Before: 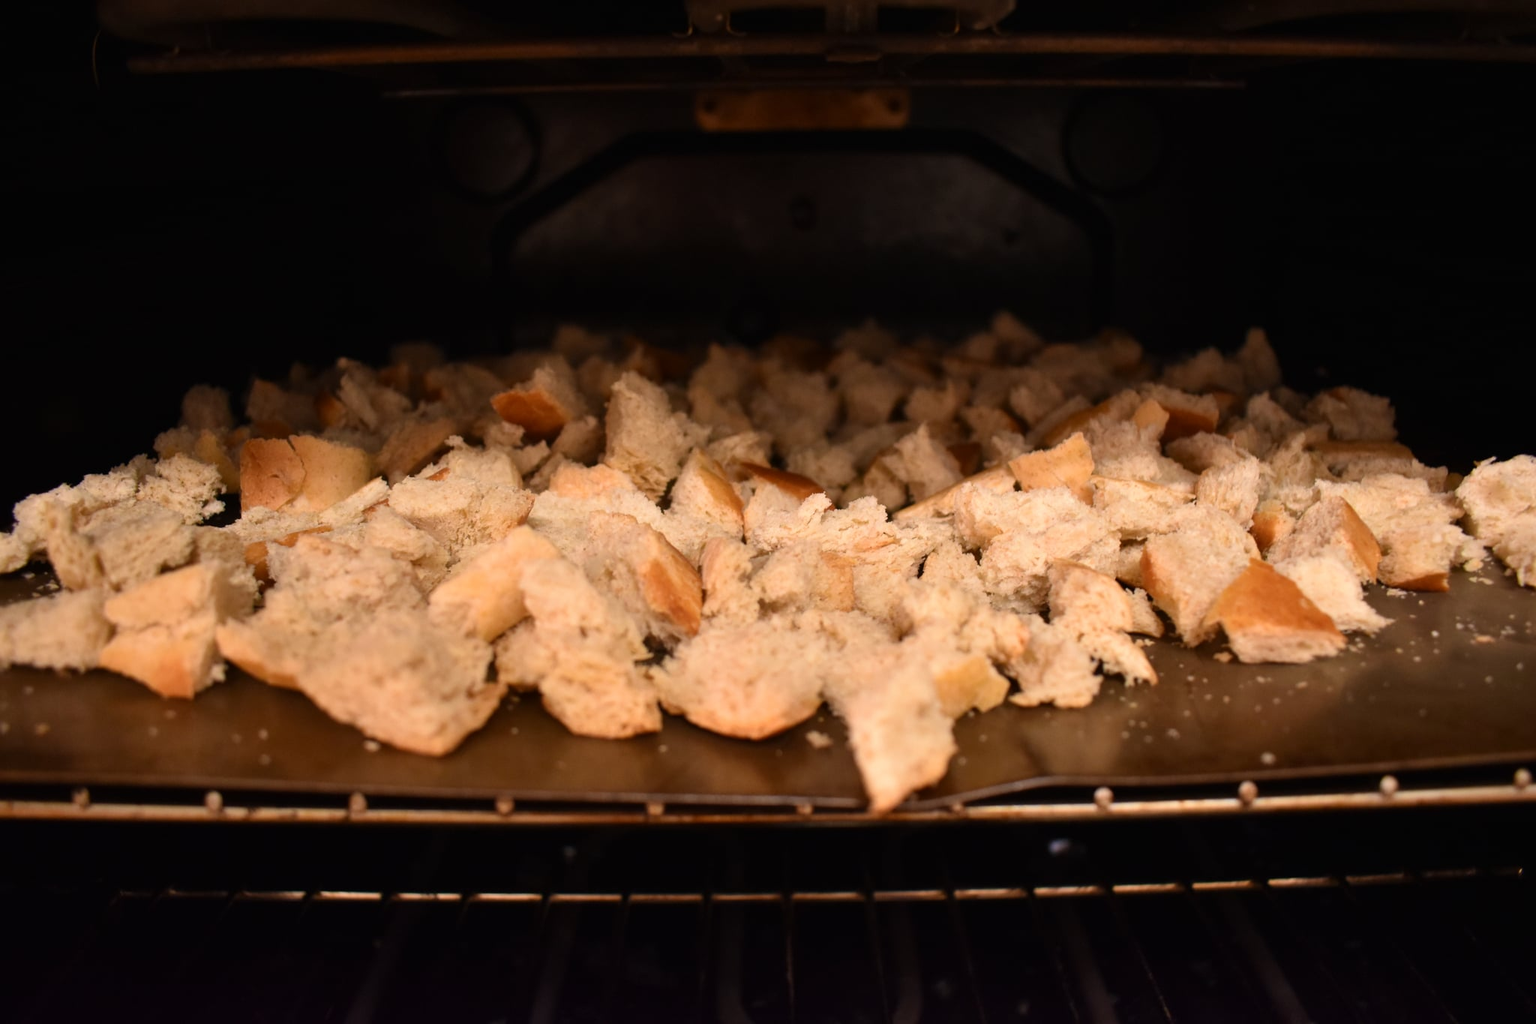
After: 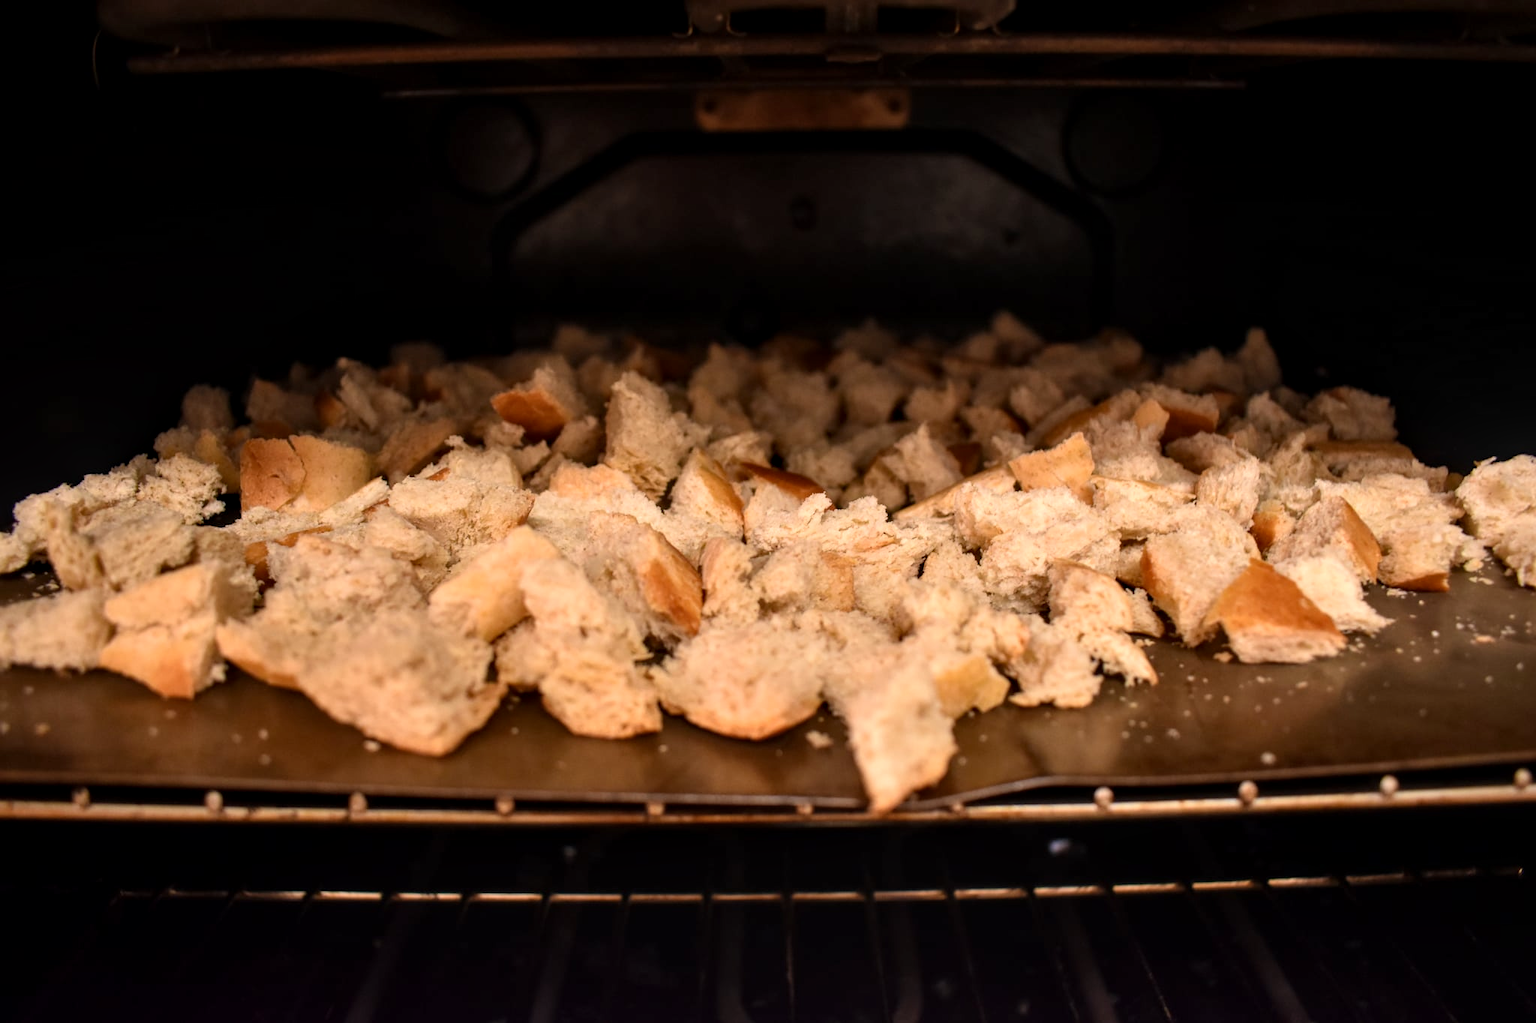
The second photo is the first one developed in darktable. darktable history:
local contrast: detail 130%
exposure: black level correction 0.001, exposure 0.137 EV, compensate exposure bias true, compensate highlight preservation false
